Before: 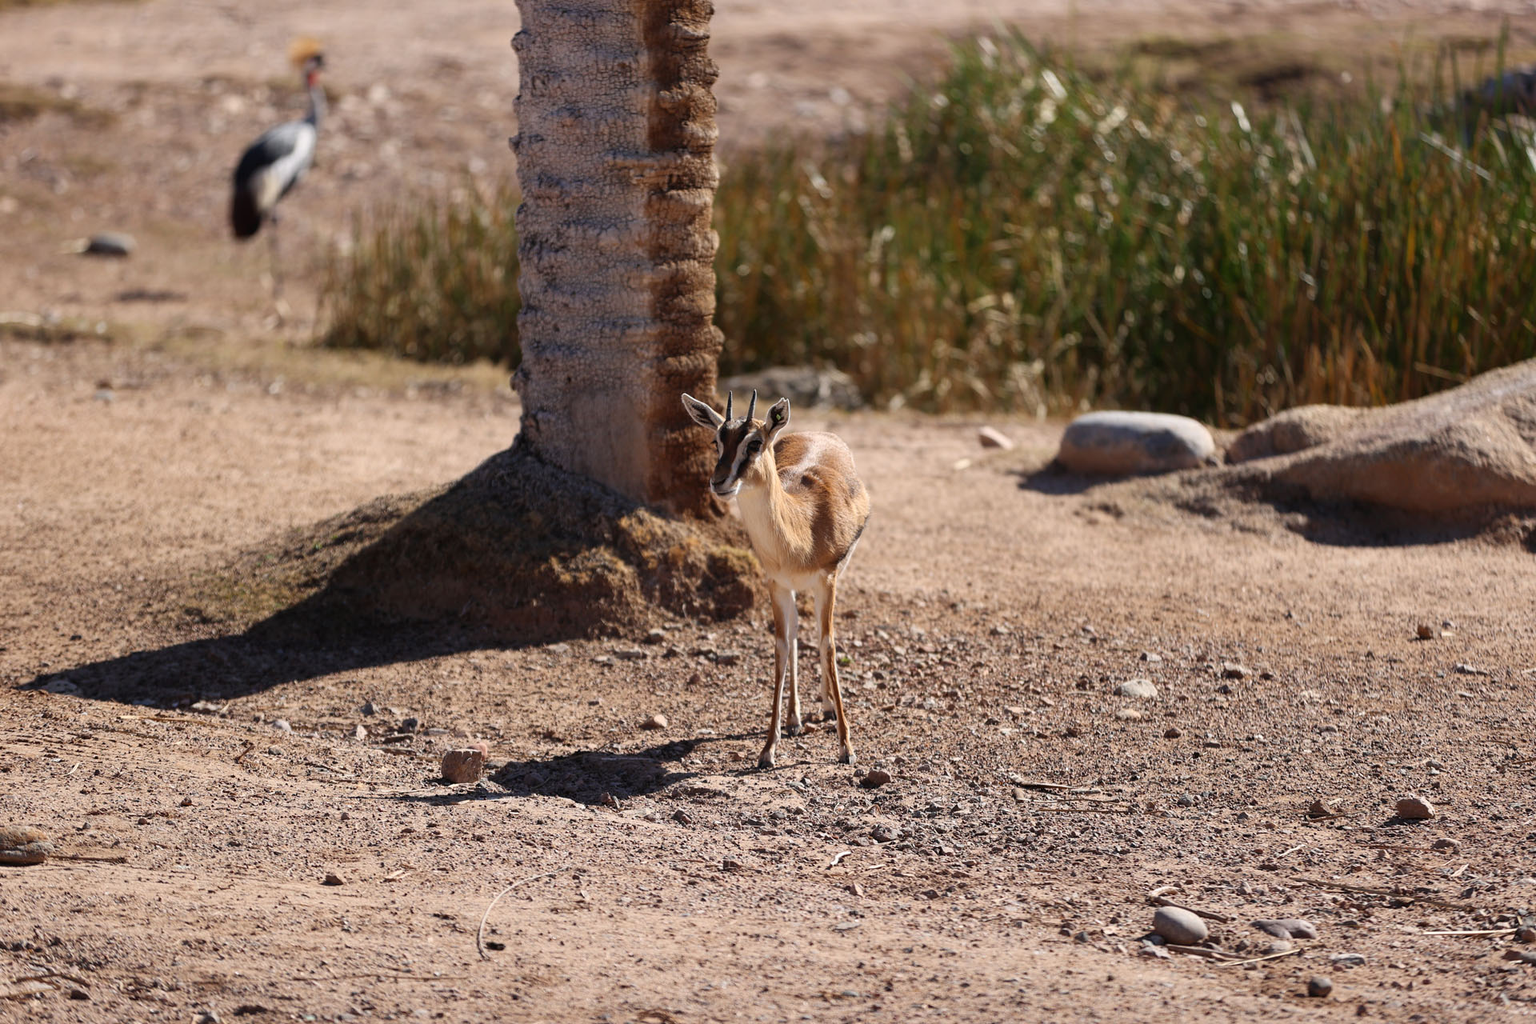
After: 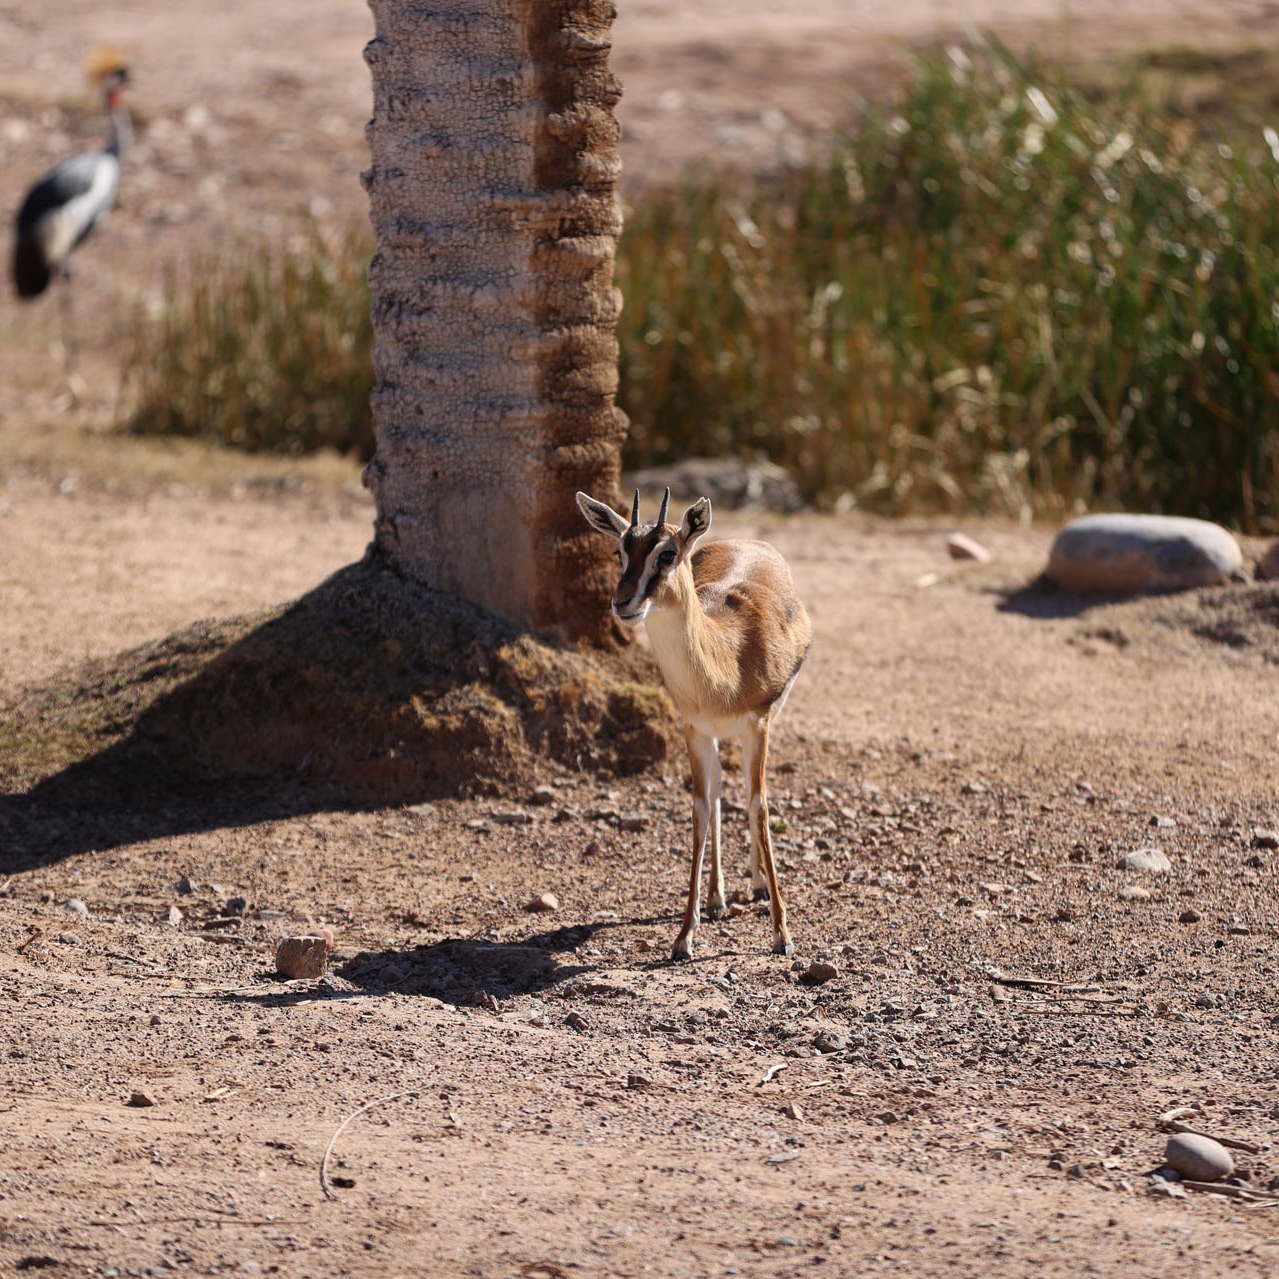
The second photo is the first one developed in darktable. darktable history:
crop and rotate: left 14.396%, right 18.954%
